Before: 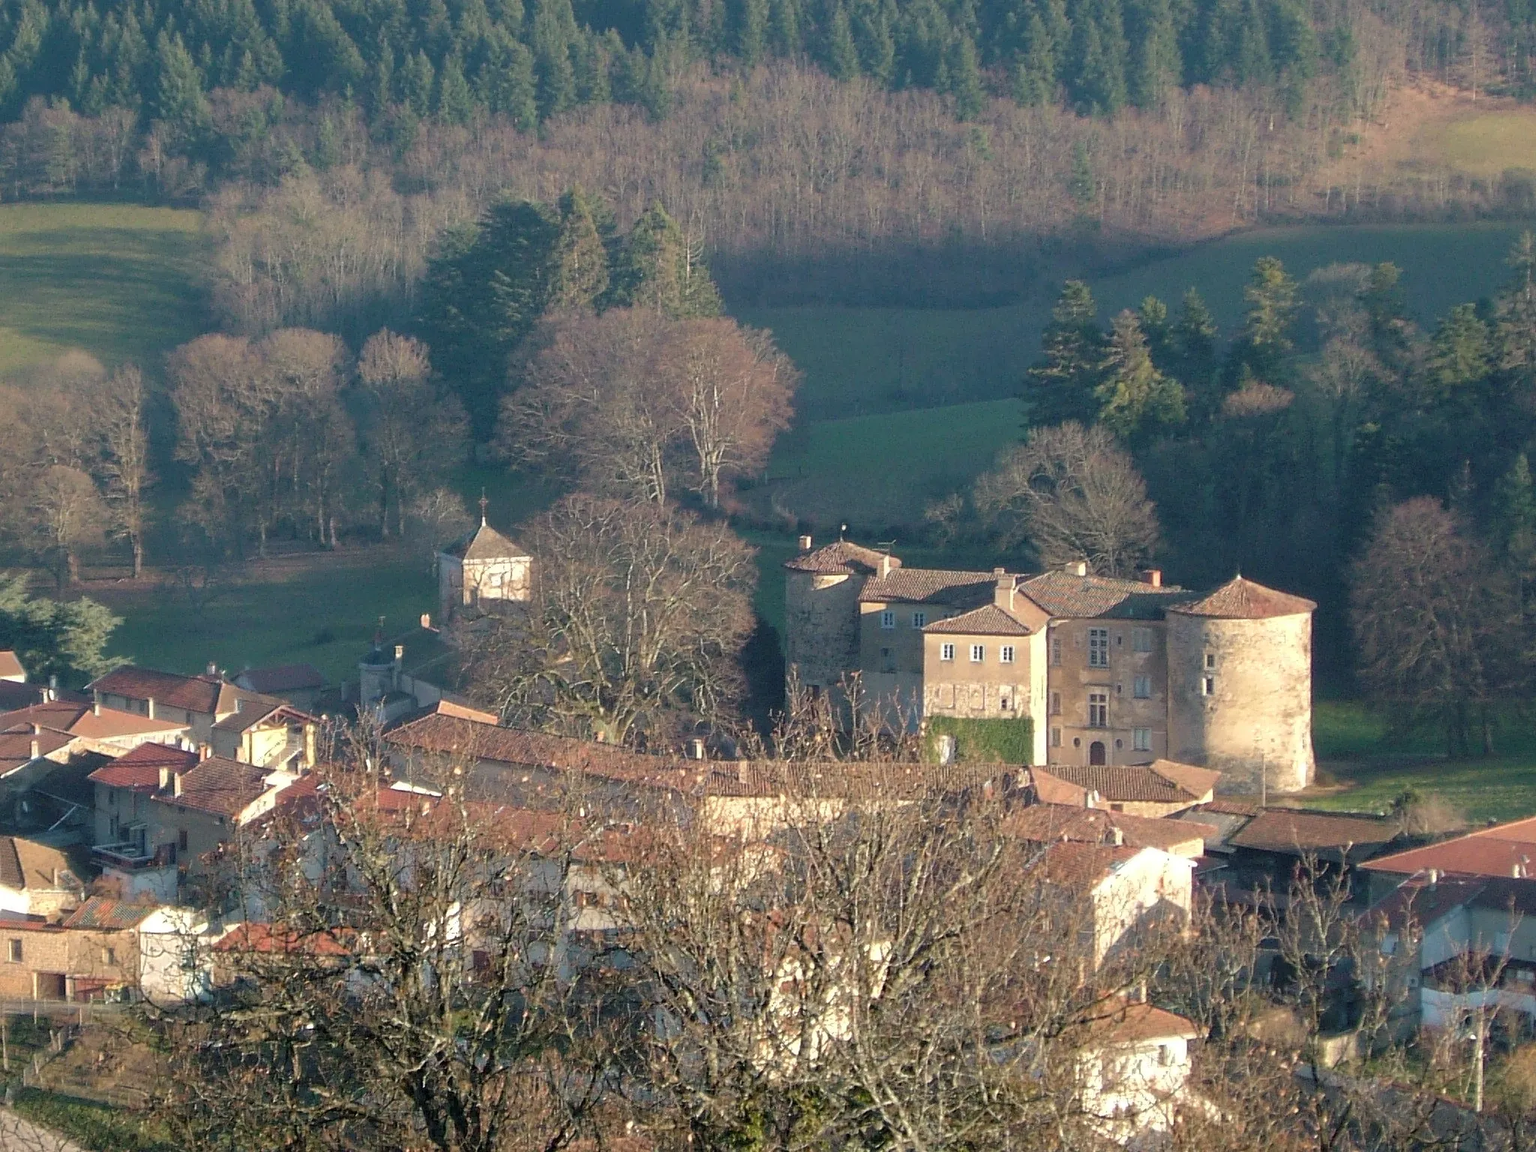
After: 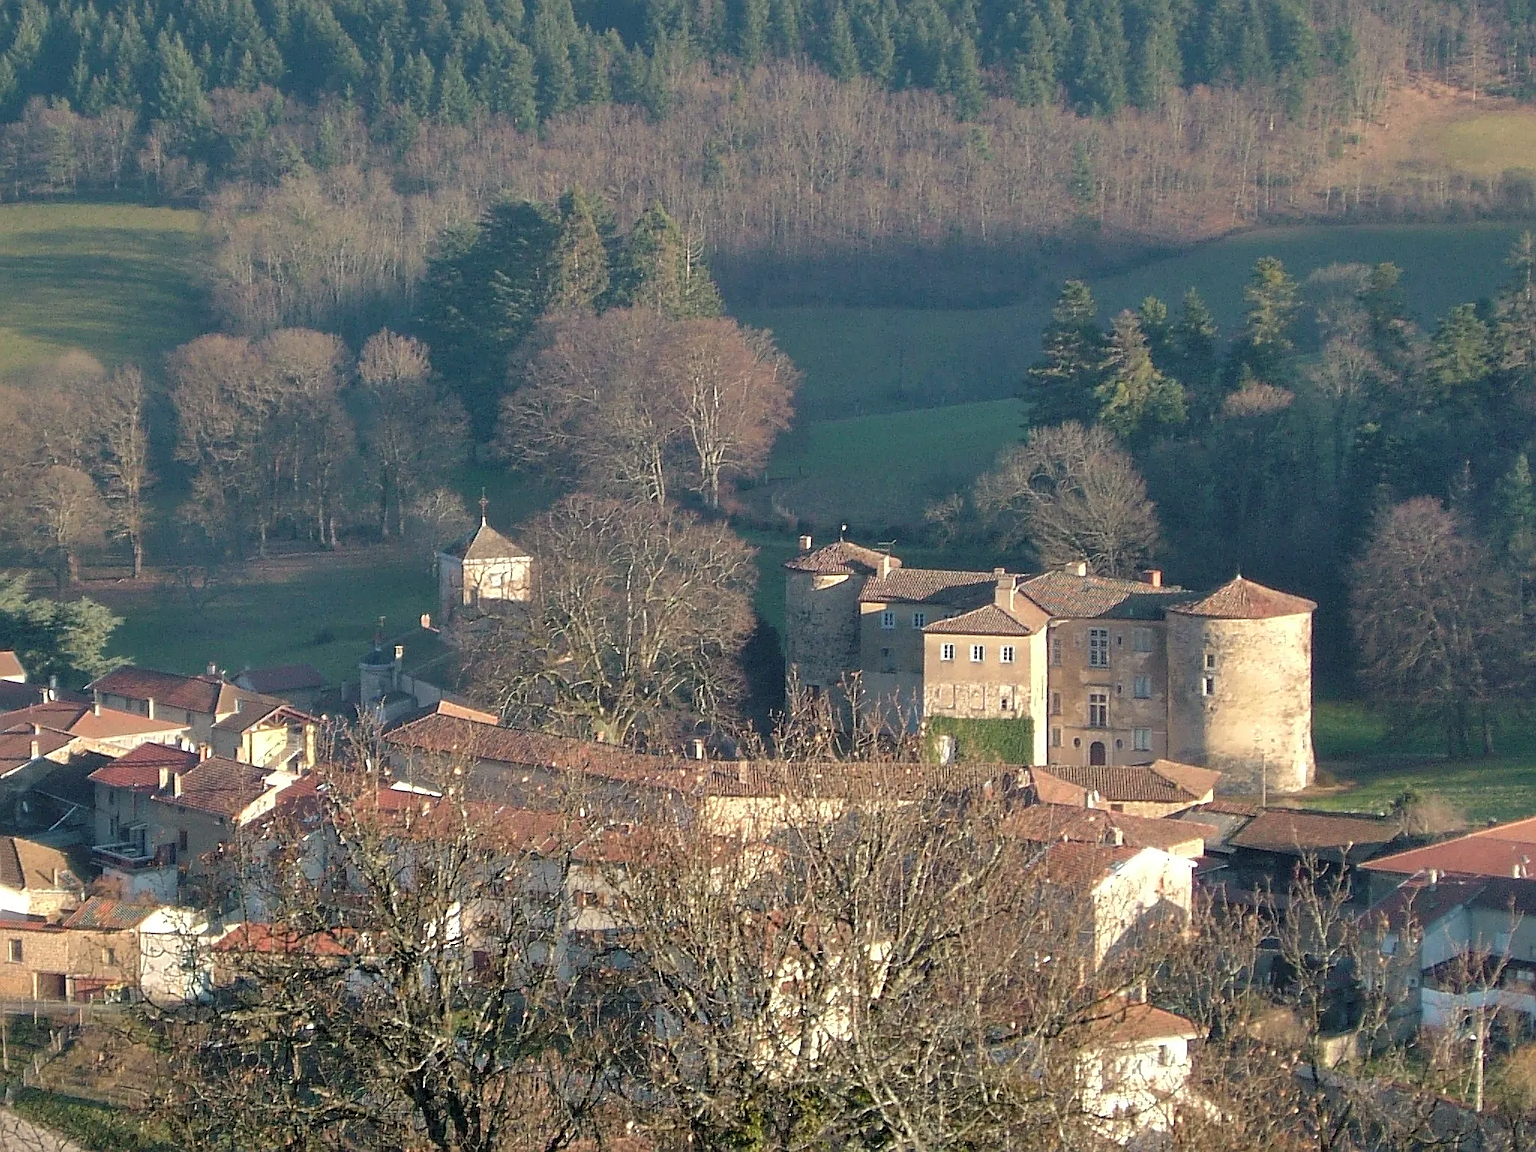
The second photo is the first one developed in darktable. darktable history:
shadows and highlights: radius 136.72, soften with gaussian
sharpen: on, module defaults
